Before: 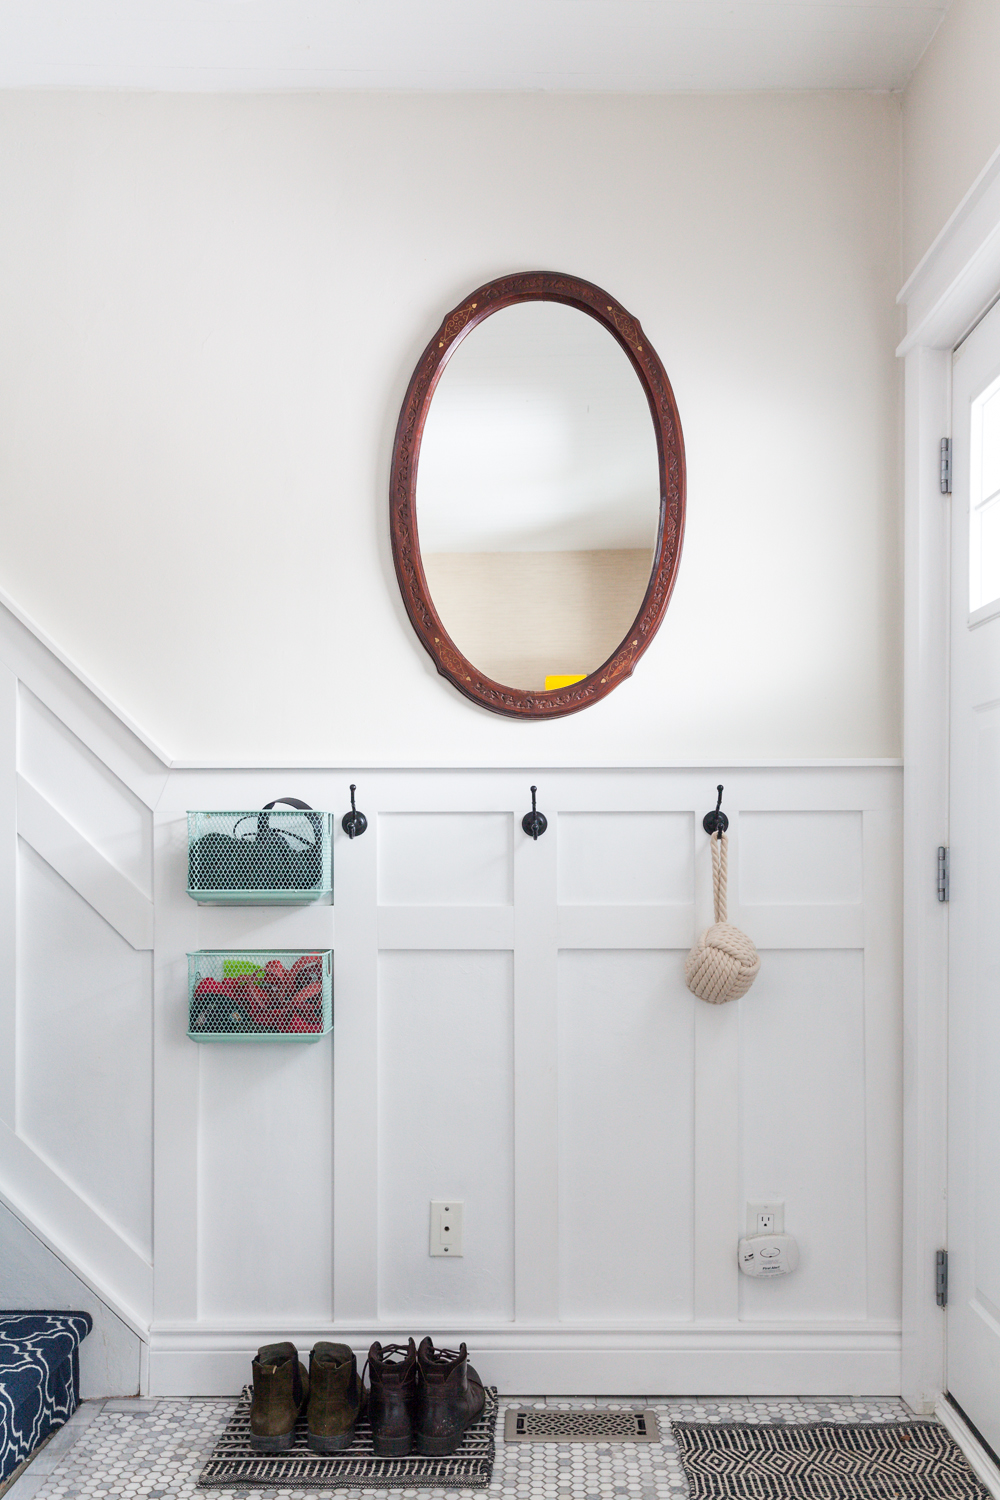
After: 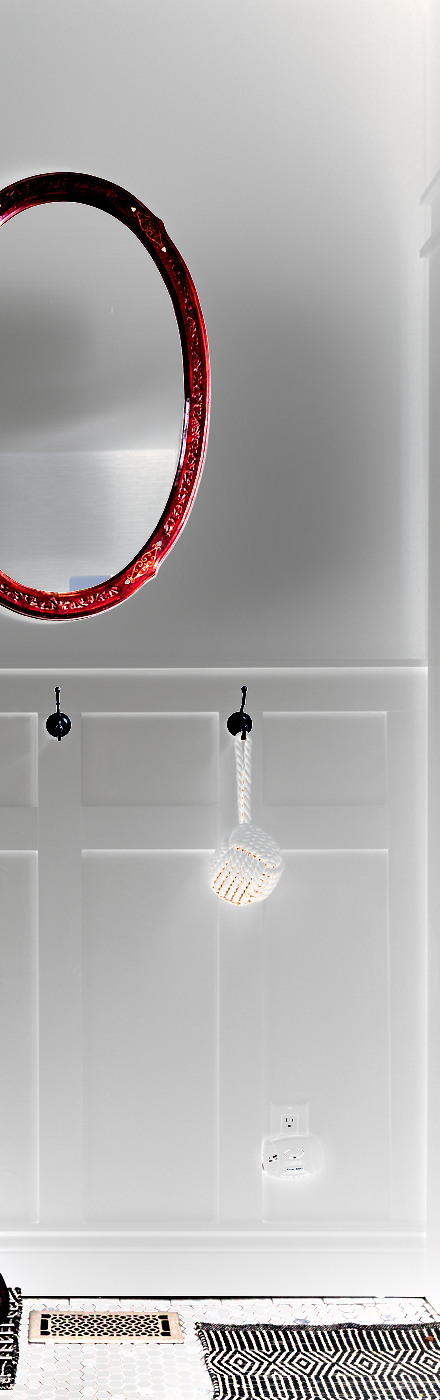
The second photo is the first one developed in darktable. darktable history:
exposure: black level correction 0.001, exposure 2 EV, compensate highlight preservation false
shadows and highlights: soften with gaussian
base curve: curves: ch0 [(0, 0) (0.472, 0.508) (1, 1)]
crop: left 47.628%, top 6.643%, right 7.874%
